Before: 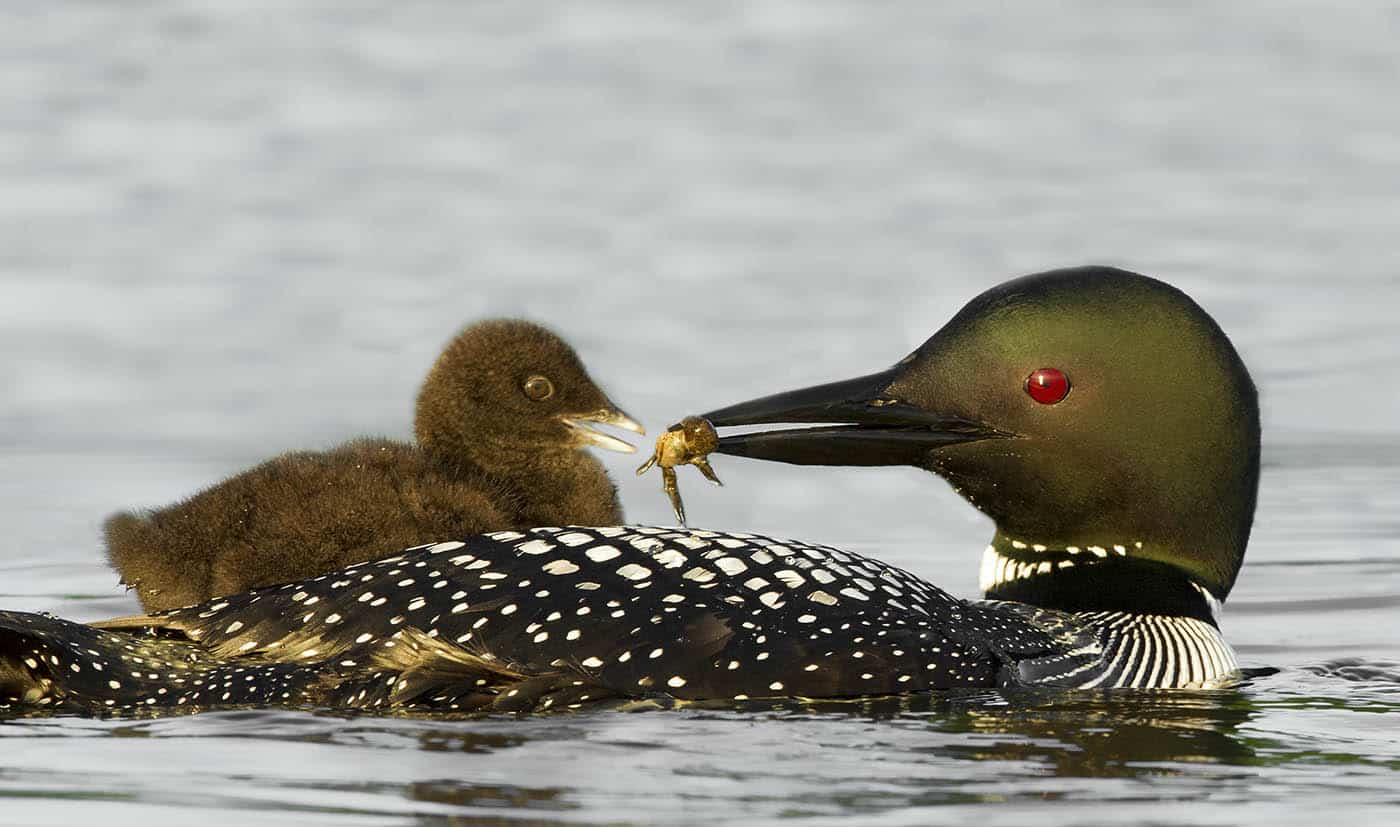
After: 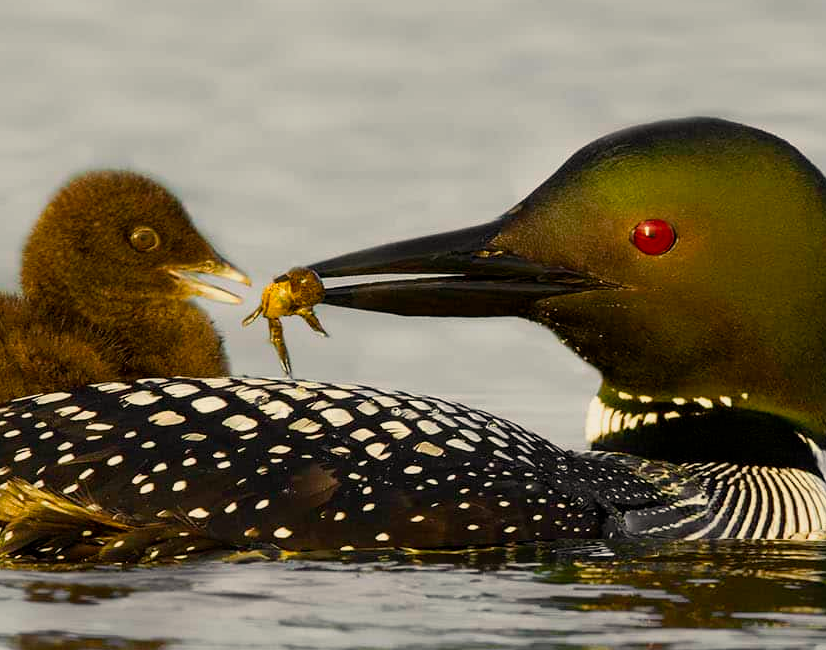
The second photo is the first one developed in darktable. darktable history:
crop and rotate: left 28.183%, top 18.032%, right 12.756%, bottom 3.298%
color balance rgb: shadows lift › chroma 2.064%, shadows lift › hue 50.3°, power › hue 328.56°, highlights gain › chroma 3.103%, highlights gain › hue 72.86°, perceptual saturation grading › global saturation 25.296%, global vibrance 20%
exposure: exposure -0.275 EV, compensate highlight preservation false
